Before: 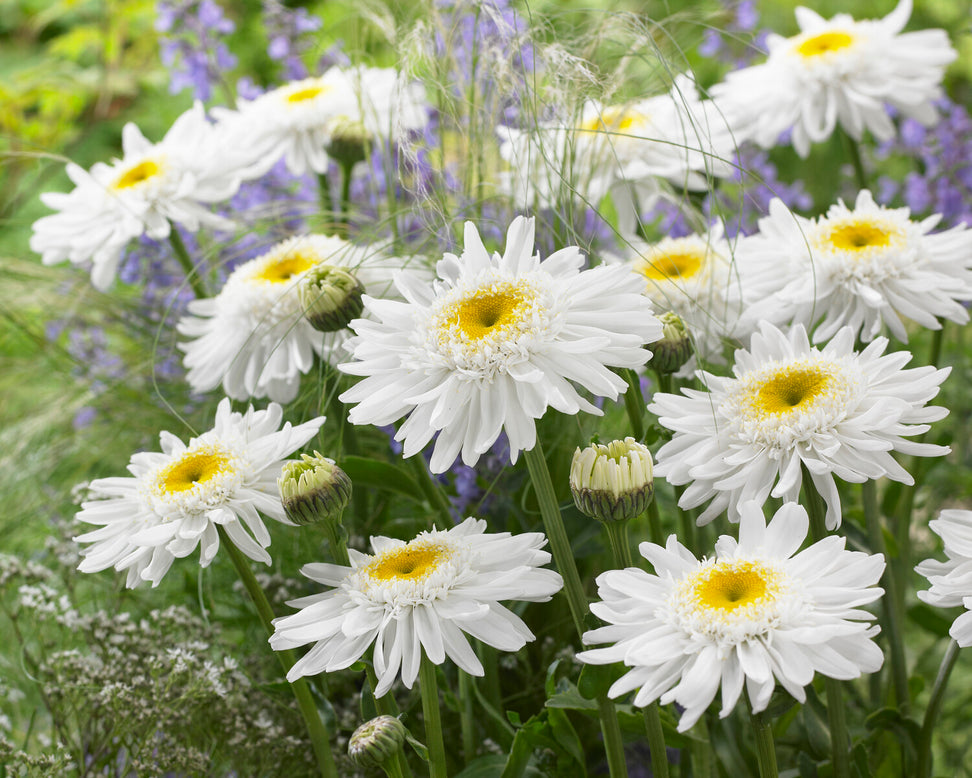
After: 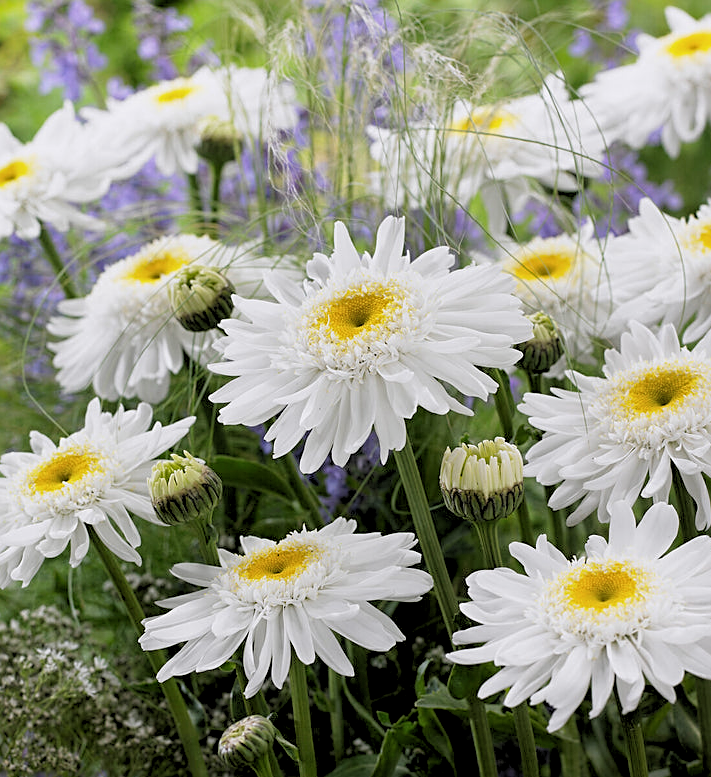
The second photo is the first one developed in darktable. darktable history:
rgb levels: levels [[0.034, 0.472, 0.904], [0, 0.5, 1], [0, 0.5, 1]]
crop: left 13.443%, right 13.31%
white balance: red 1.004, blue 1.024
sharpen: on, module defaults
color balance rgb: perceptual saturation grading › global saturation -0.31%, global vibrance -8%, contrast -13%, saturation formula JzAzBz (2021)
